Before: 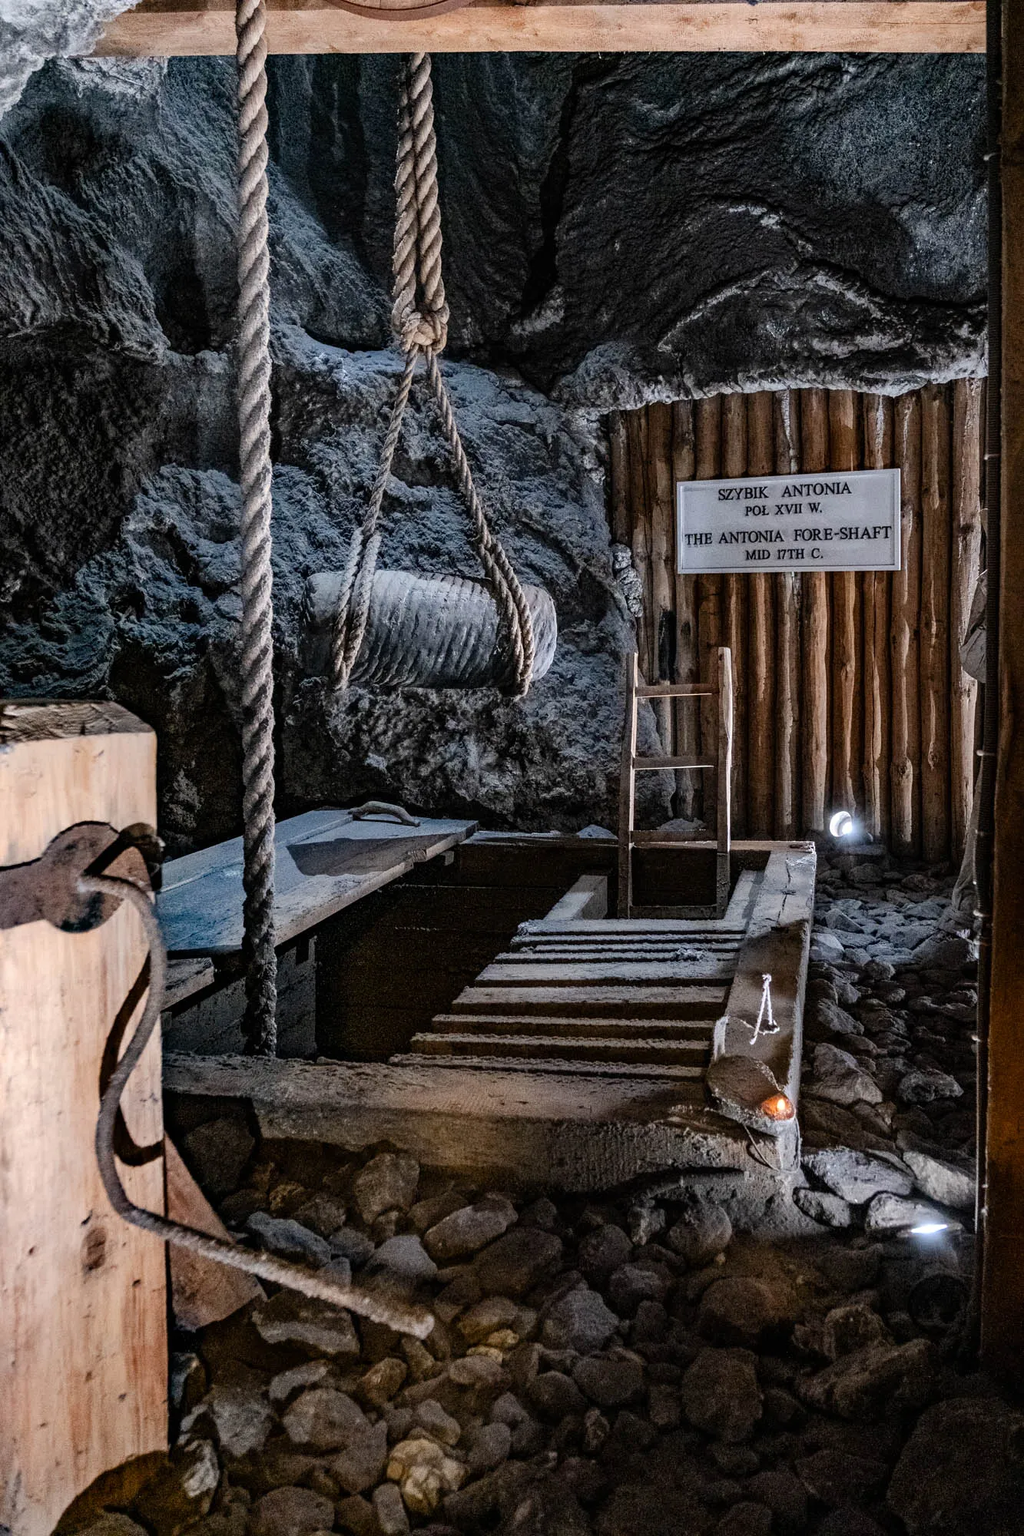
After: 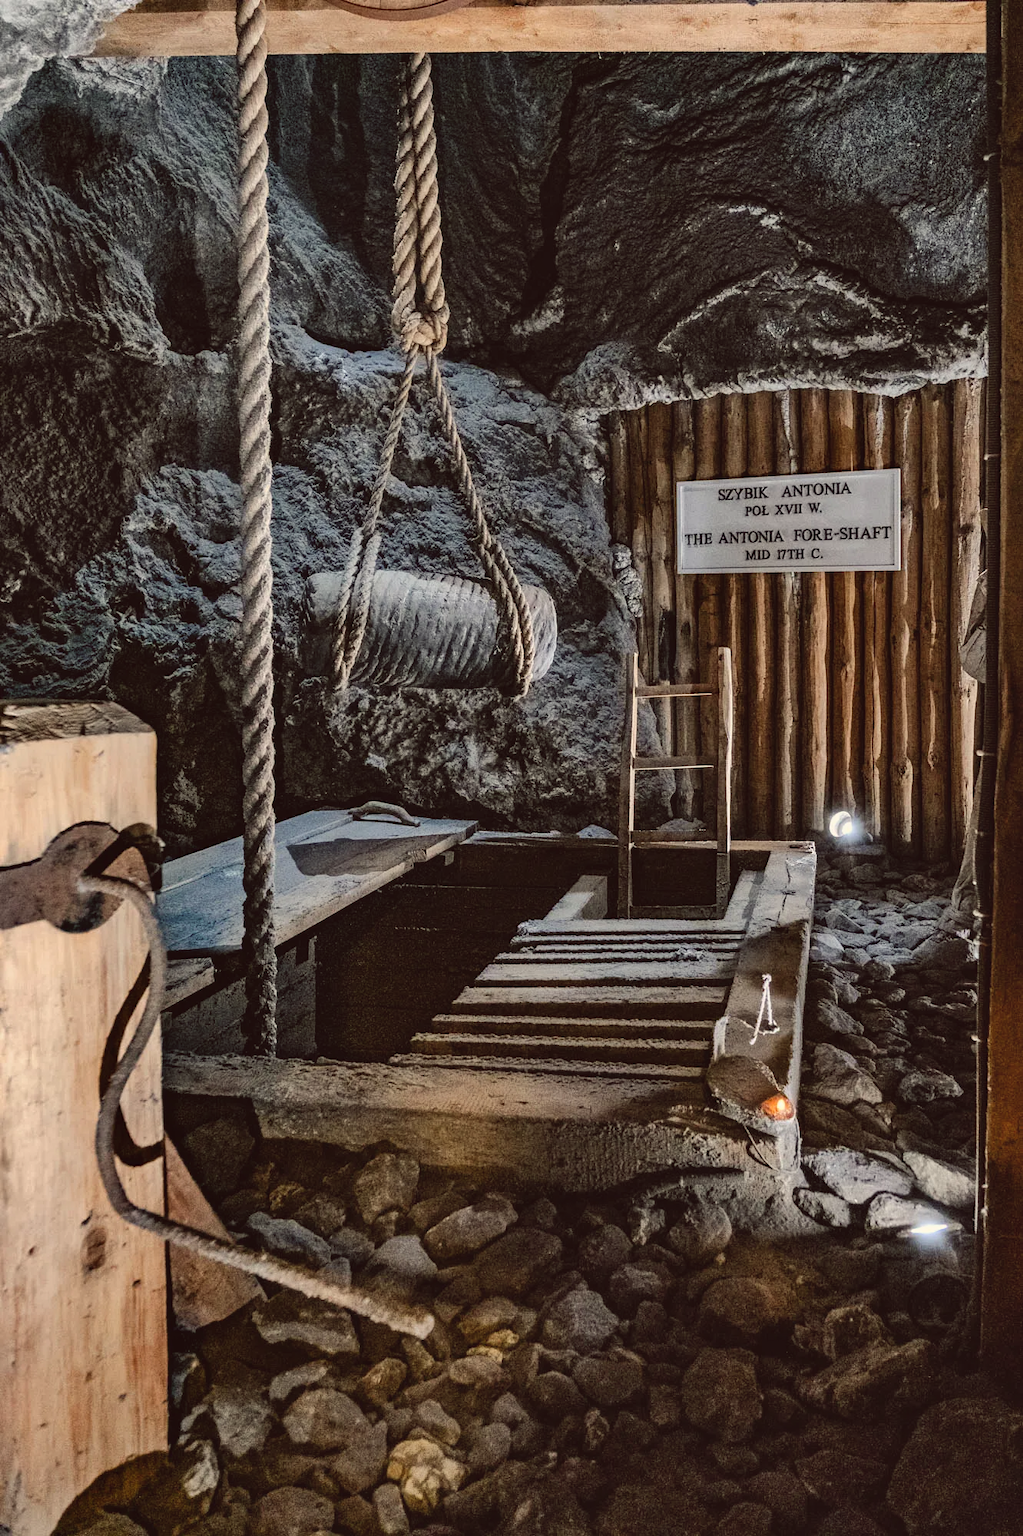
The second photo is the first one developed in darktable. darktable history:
exposure: compensate highlight preservation false
shadows and highlights: radius 118.69, shadows 42.21, highlights -61.56, soften with gaussian
color balance: lift [1.005, 1.002, 0.998, 0.998], gamma [1, 1.021, 1.02, 0.979], gain [0.923, 1.066, 1.056, 0.934]
